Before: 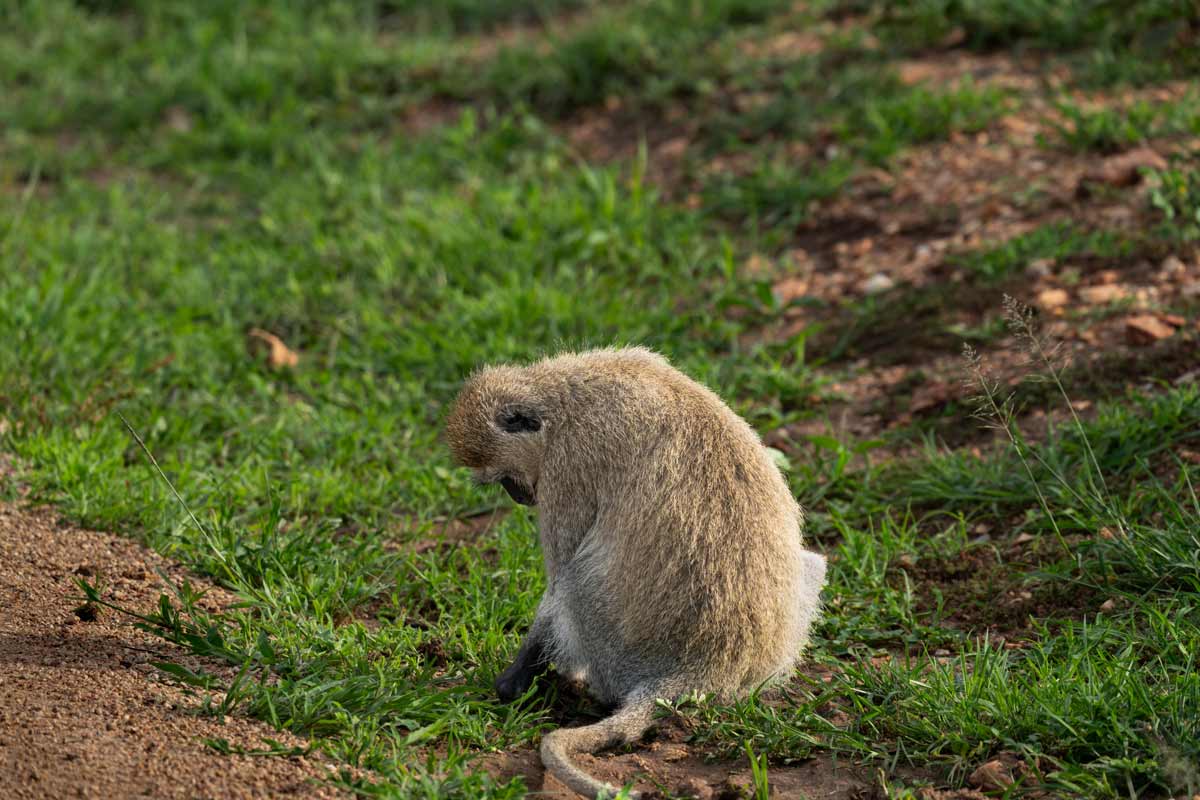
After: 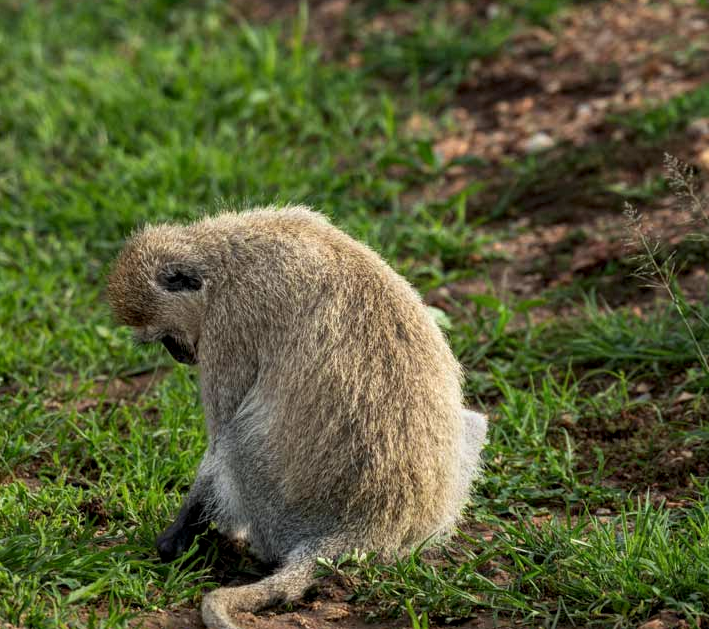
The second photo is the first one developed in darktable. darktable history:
local contrast: on, module defaults
white balance: red 0.978, blue 0.999
crop and rotate: left 28.256%, top 17.734%, right 12.656%, bottom 3.573%
